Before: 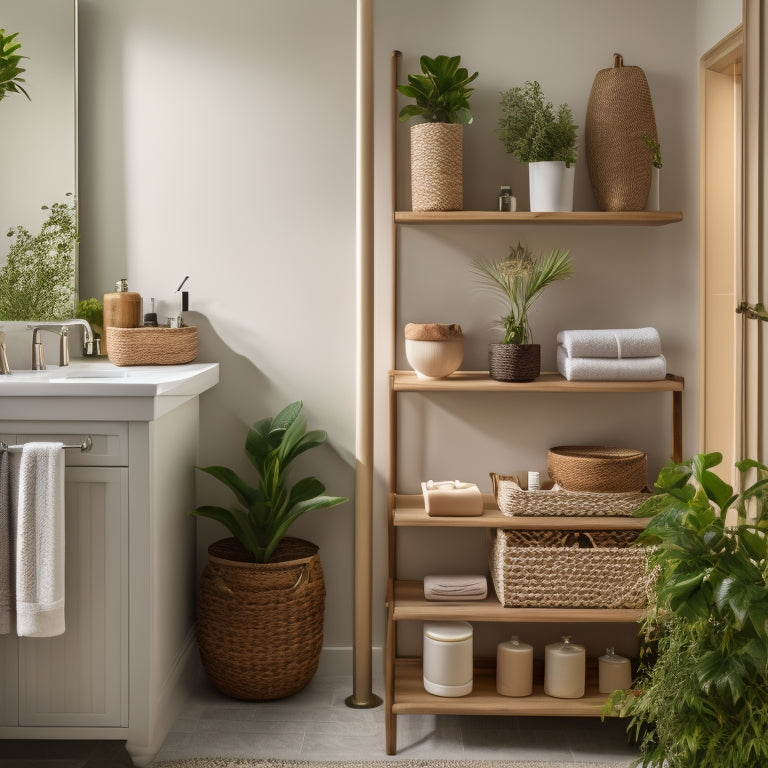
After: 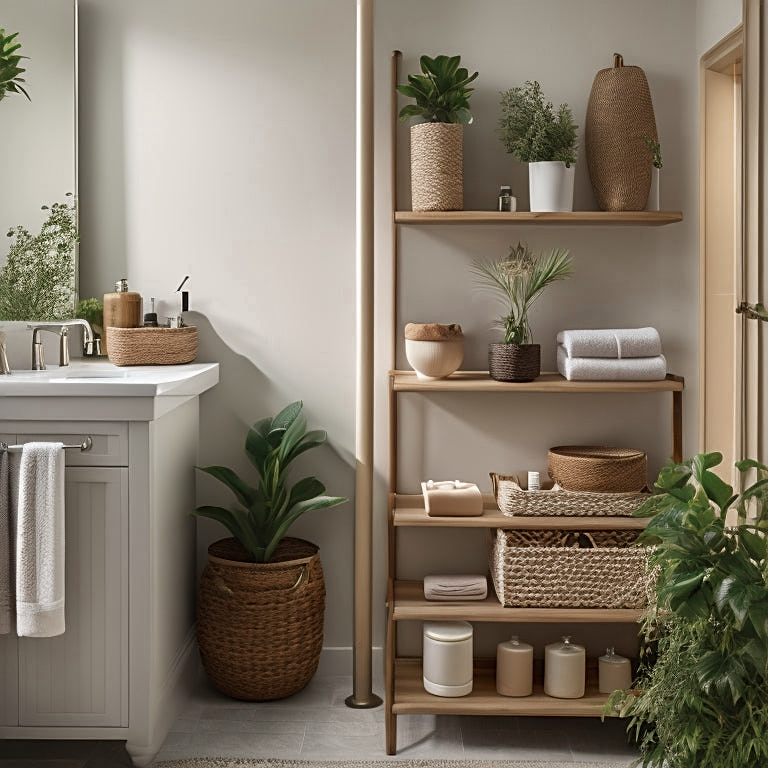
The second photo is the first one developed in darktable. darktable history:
sharpen: on, module defaults
color zones: curves: ch0 [(0, 0.5) (0.125, 0.4) (0.25, 0.5) (0.375, 0.4) (0.5, 0.4) (0.625, 0.6) (0.75, 0.6) (0.875, 0.5)]; ch1 [(0, 0.35) (0.125, 0.45) (0.25, 0.35) (0.375, 0.35) (0.5, 0.35) (0.625, 0.35) (0.75, 0.45) (0.875, 0.35)]; ch2 [(0, 0.6) (0.125, 0.5) (0.25, 0.5) (0.375, 0.6) (0.5, 0.6) (0.625, 0.5) (0.75, 0.5) (0.875, 0.5)]
